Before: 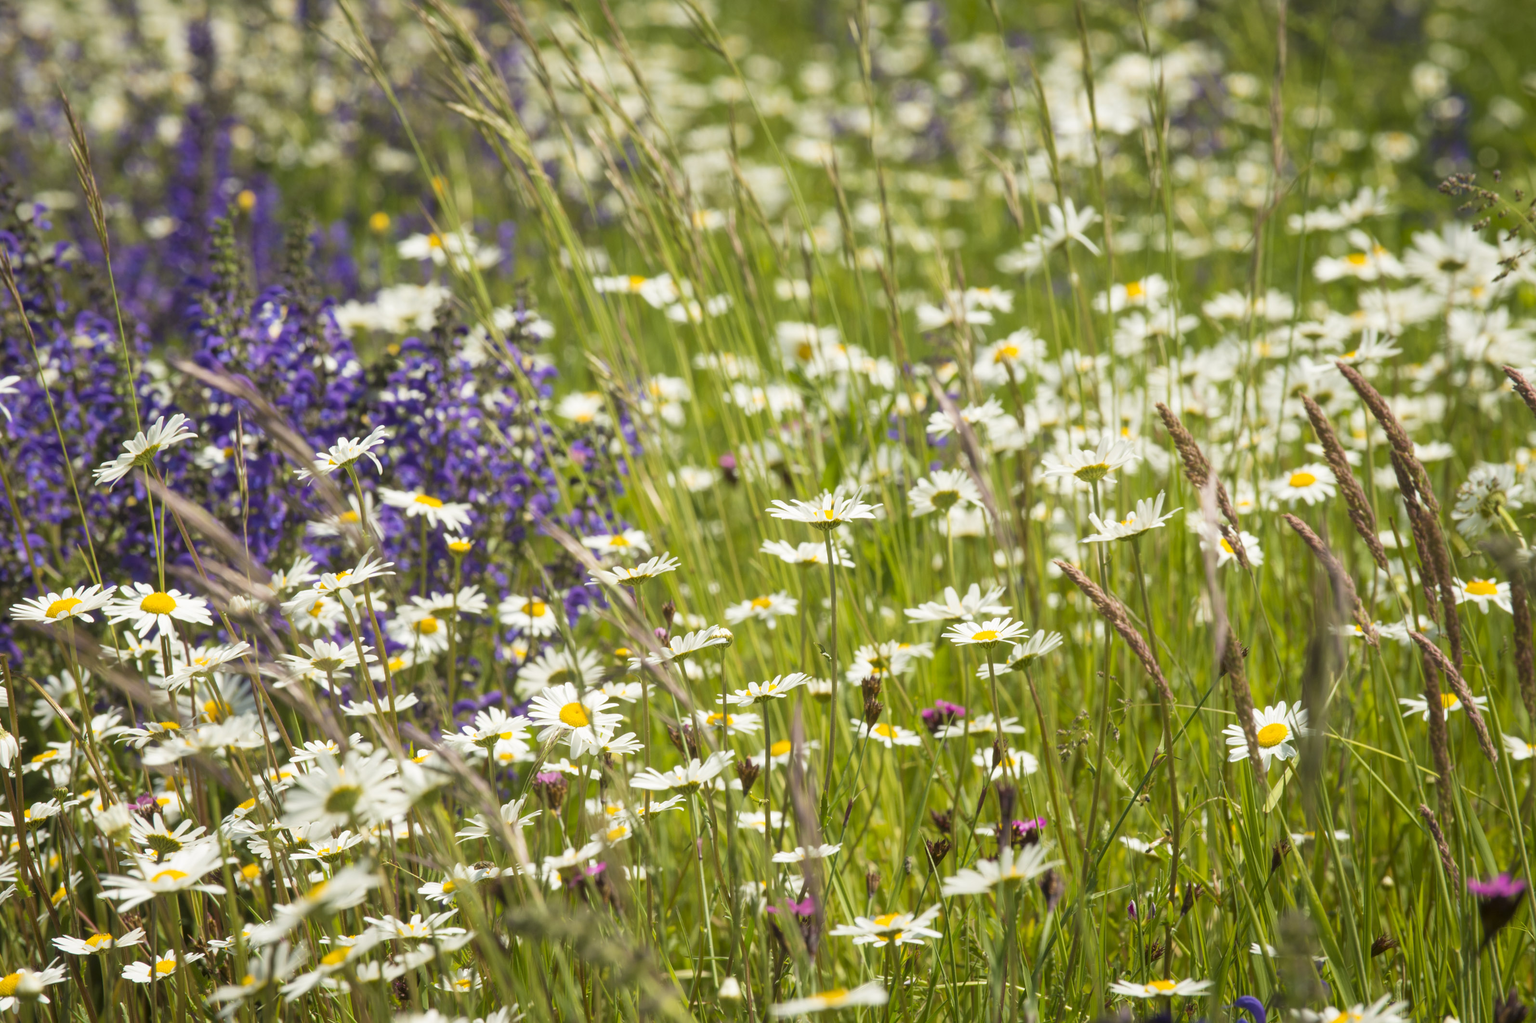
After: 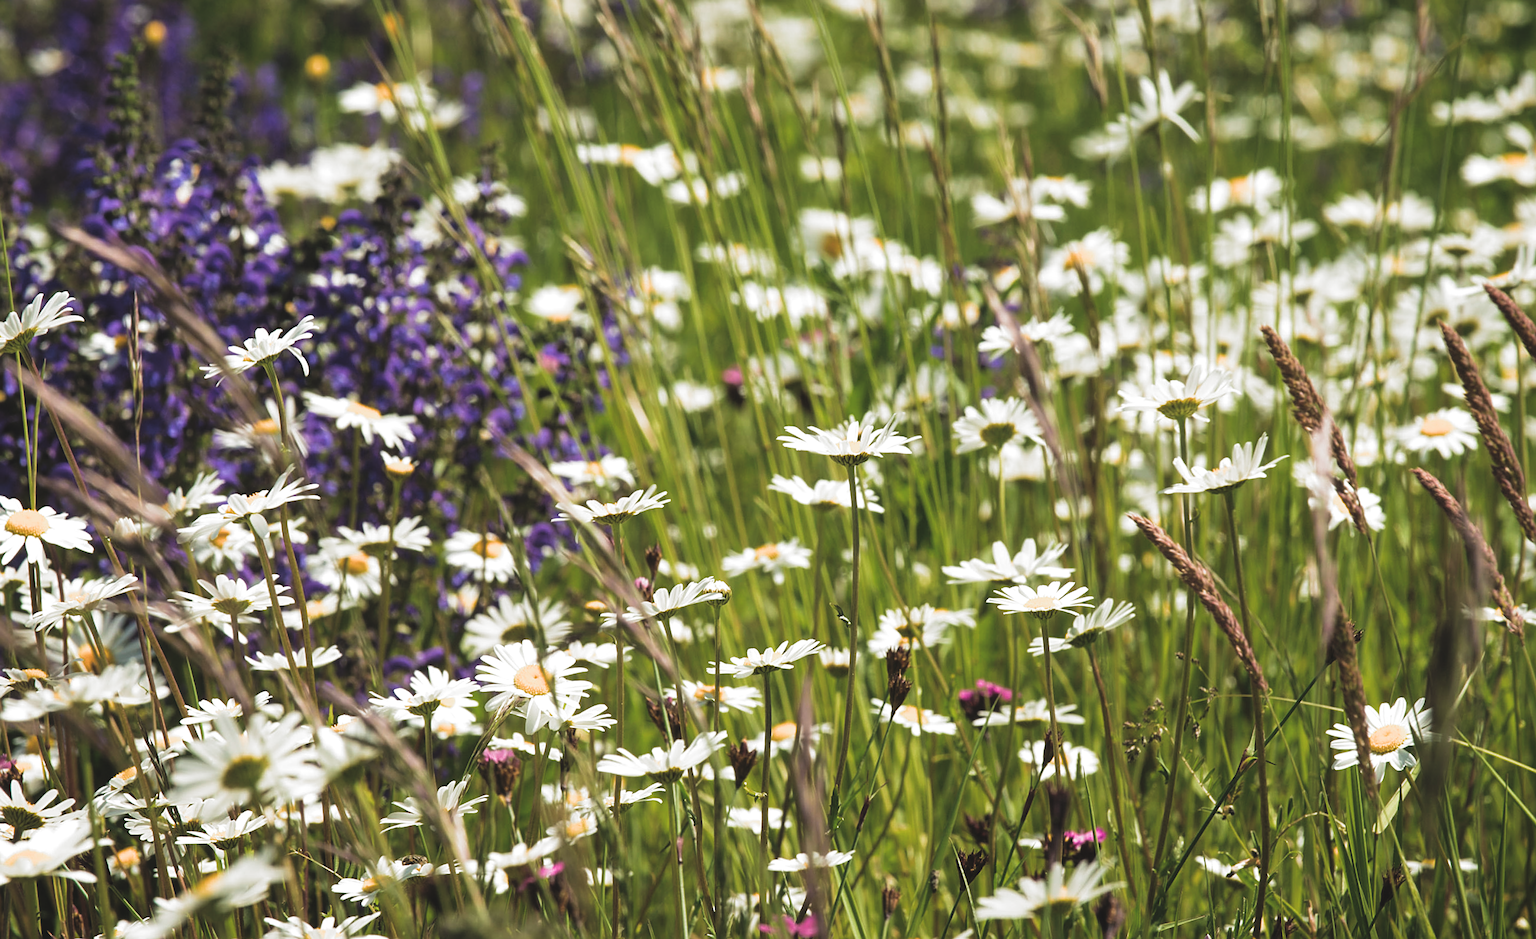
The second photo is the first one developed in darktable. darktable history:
filmic rgb: black relative exposure -8.2 EV, white relative exposure 2.2 EV, threshold 3 EV, hardness 7.11, latitude 75%, contrast 1.325, highlights saturation mix -2%, shadows ↔ highlights balance 30%, preserve chrominance RGB euclidean norm, color science v5 (2021), contrast in shadows safe, contrast in highlights safe, enable highlight reconstruction true
crop: left 9.712%, top 16.928%, right 10.845%, bottom 12.332%
sharpen: on, module defaults
rgb curve: curves: ch0 [(0, 0.186) (0.314, 0.284) (0.775, 0.708) (1, 1)], compensate middle gray true, preserve colors none
rotate and perspective: rotation 2.27°, automatic cropping off
